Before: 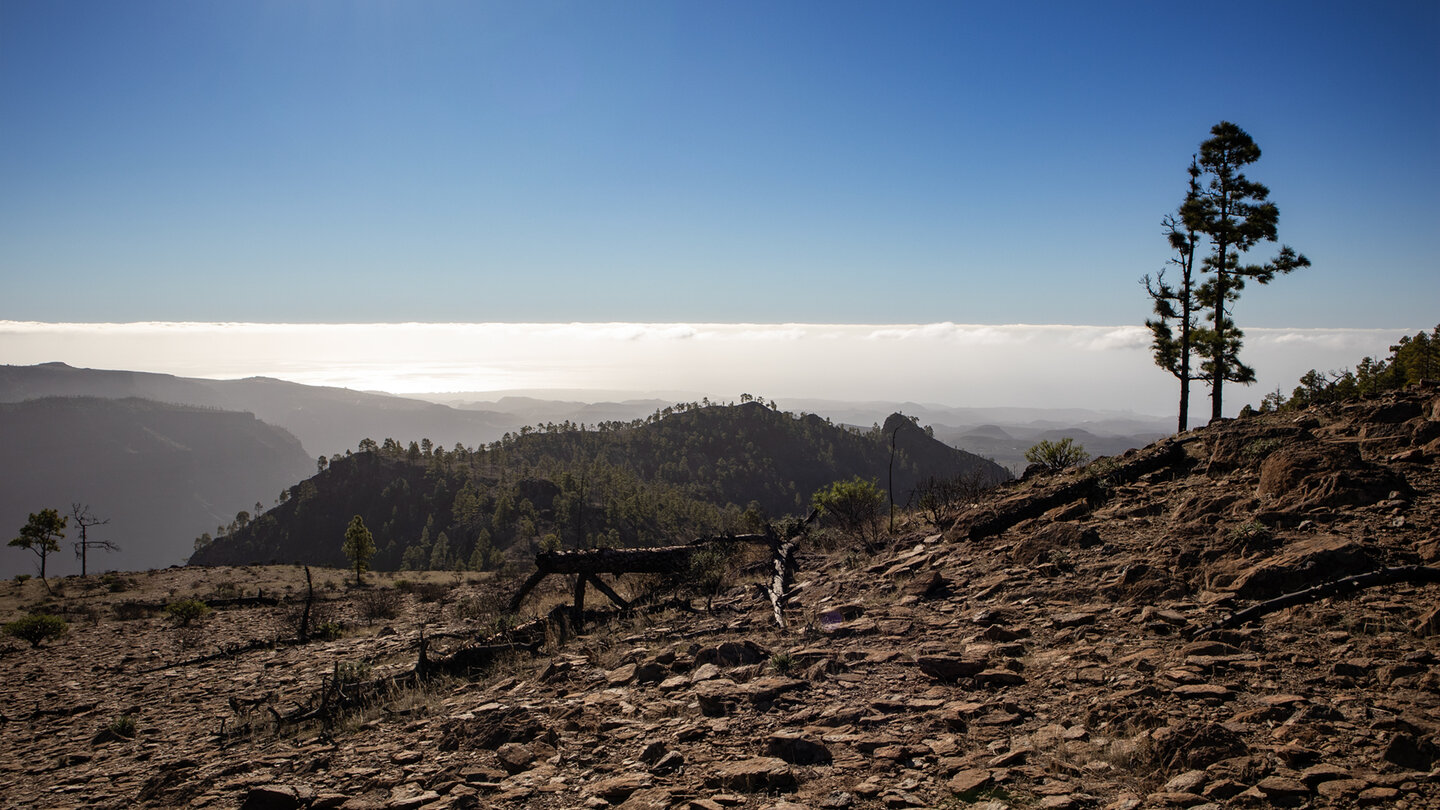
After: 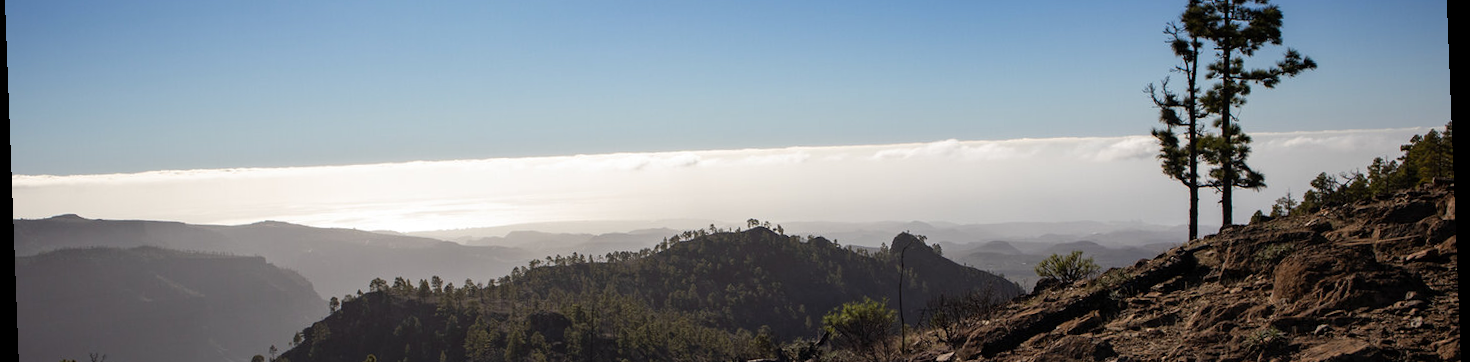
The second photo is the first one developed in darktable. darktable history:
crop and rotate: top 23.84%, bottom 34.294%
rotate and perspective: rotation -2.22°, lens shift (horizontal) -0.022, automatic cropping off
